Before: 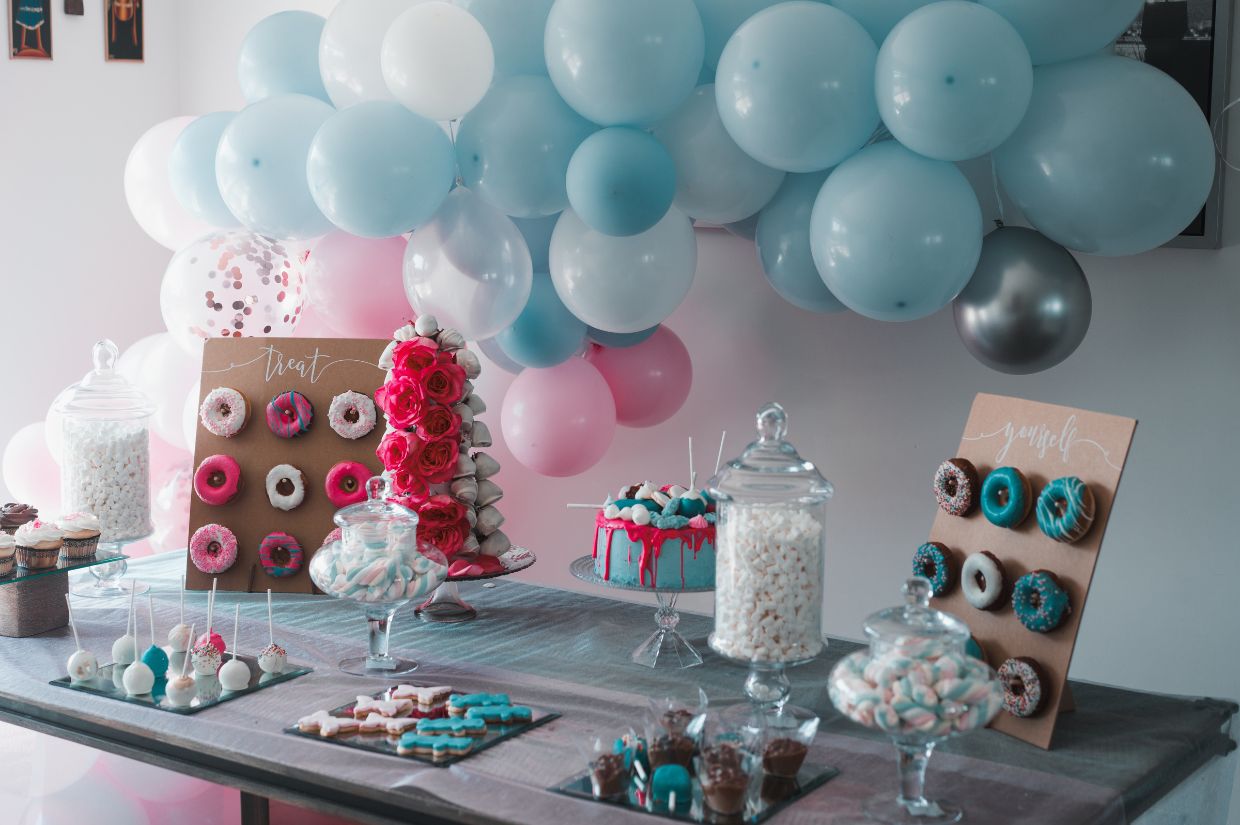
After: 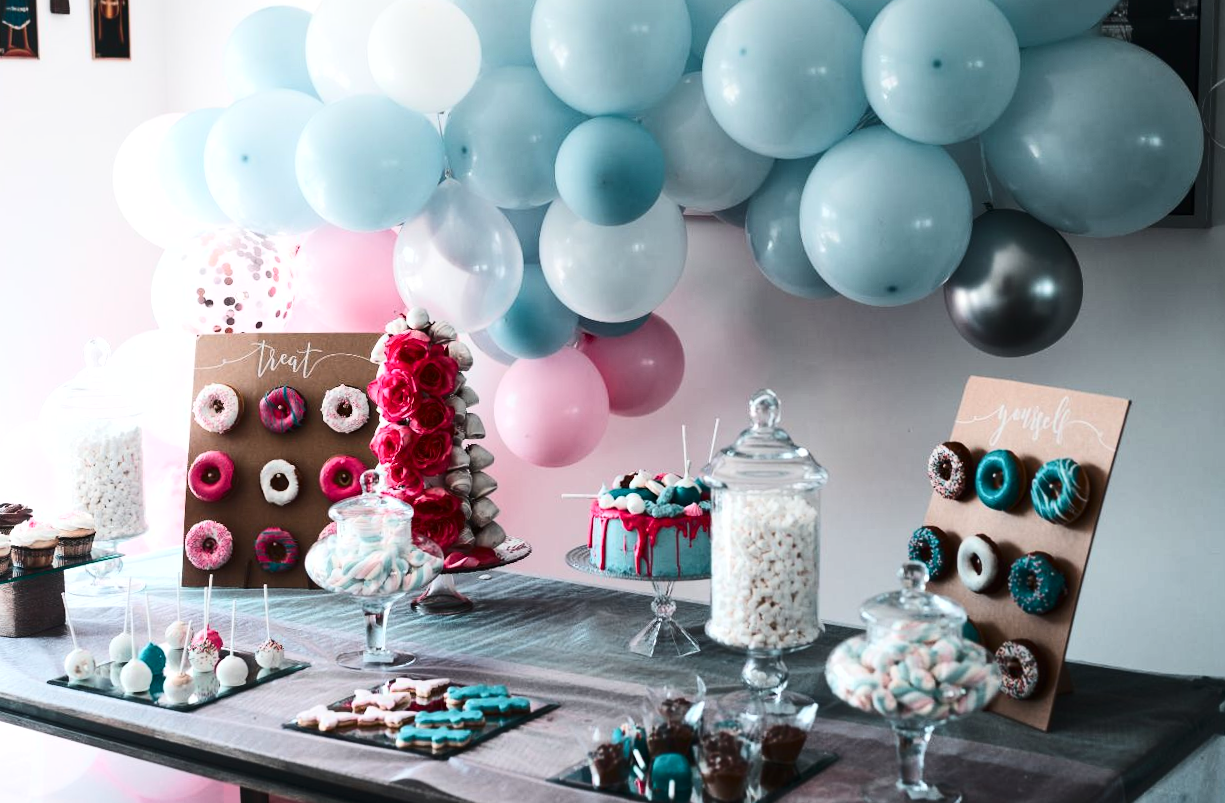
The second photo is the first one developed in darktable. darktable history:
shadows and highlights: radius 125.46, shadows 30.51, highlights -30.51, low approximation 0.01, soften with gaussian
tone equalizer: -8 EV -0.417 EV, -7 EV -0.389 EV, -6 EV -0.333 EV, -5 EV -0.222 EV, -3 EV 0.222 EV, -2 EV 0.333 EV, -1 EV 0.389 EV, +0 EV 0.417 EV, edges refinement/feathering 500, mask exposure compensation -1.57 EV, preserve details no
contrast brightness saturation: contrast 0.28
rotate and perspective: rotation -1°, crop left 0.011, crop right 0.989, crop top 0.025, crop bottom 0.975
